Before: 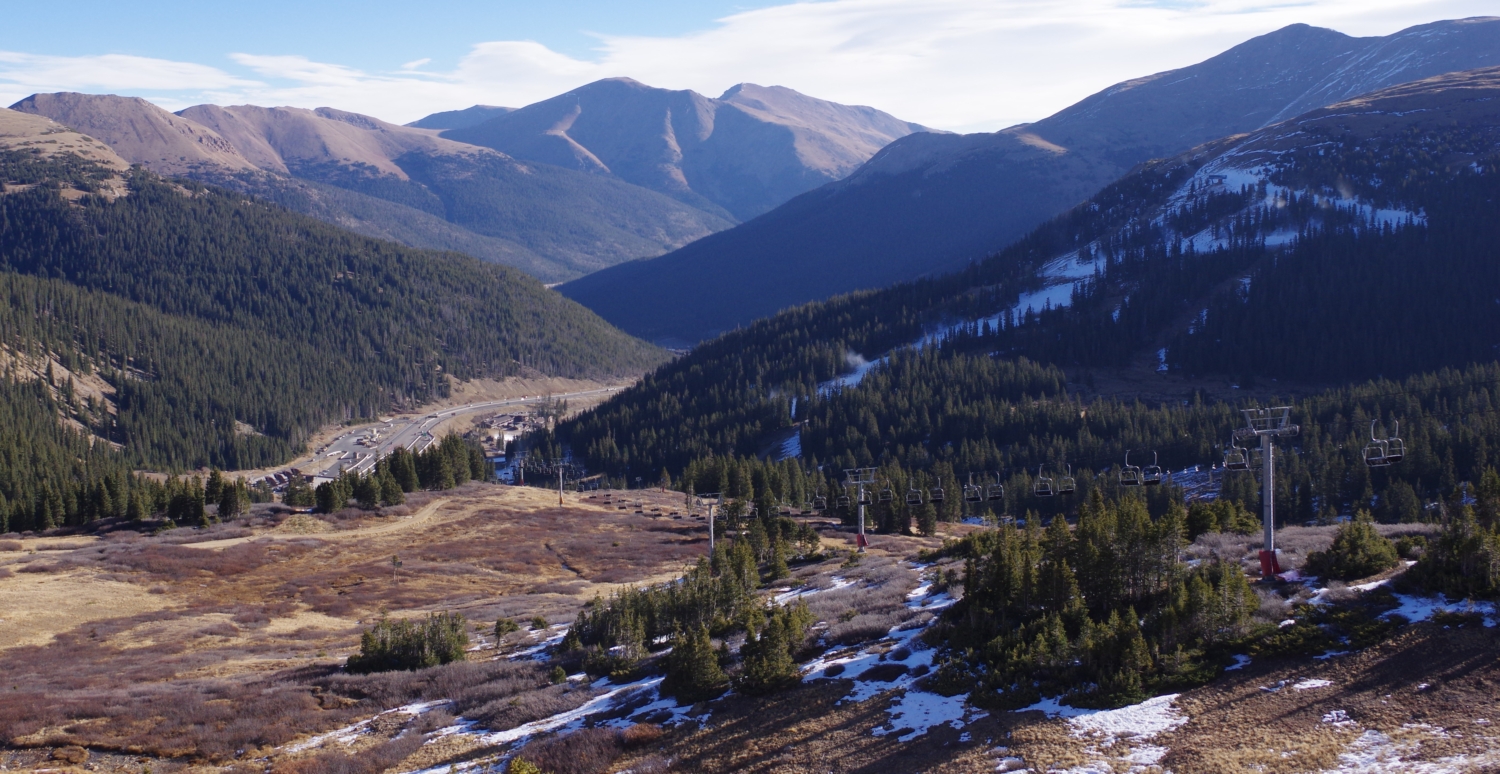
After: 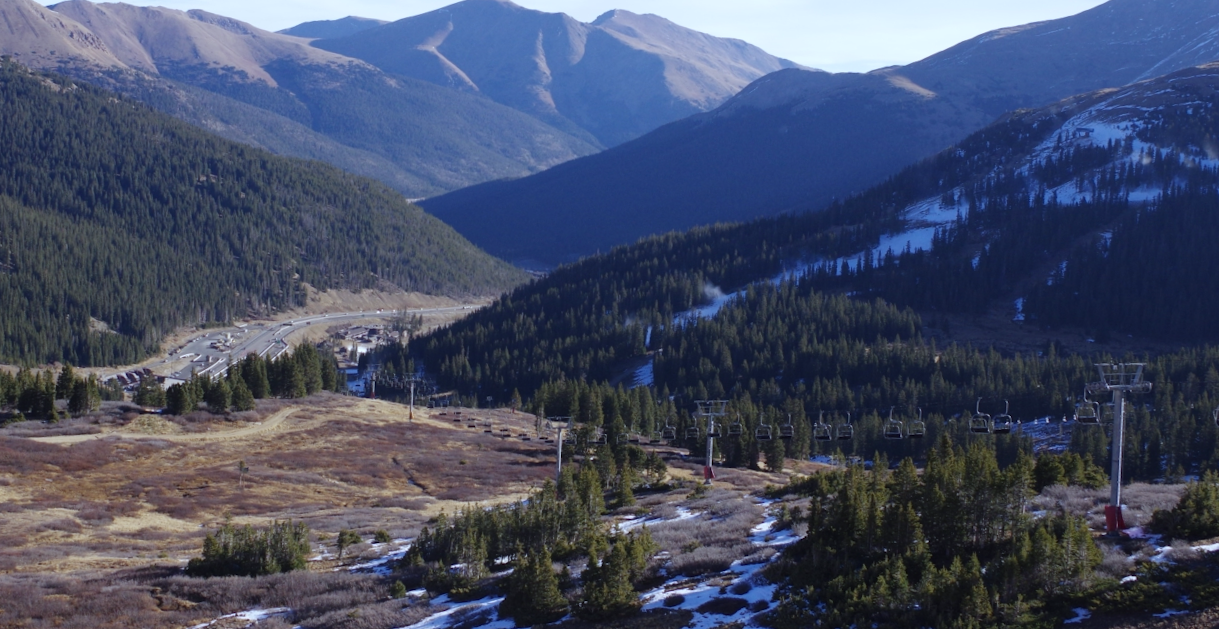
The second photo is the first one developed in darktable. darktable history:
crop and rotate: angle -3.27°, left 5.211%, top 5.211%, right 4.607%, bottom 4.607%
white balance: red 0.925, blue 1.046
